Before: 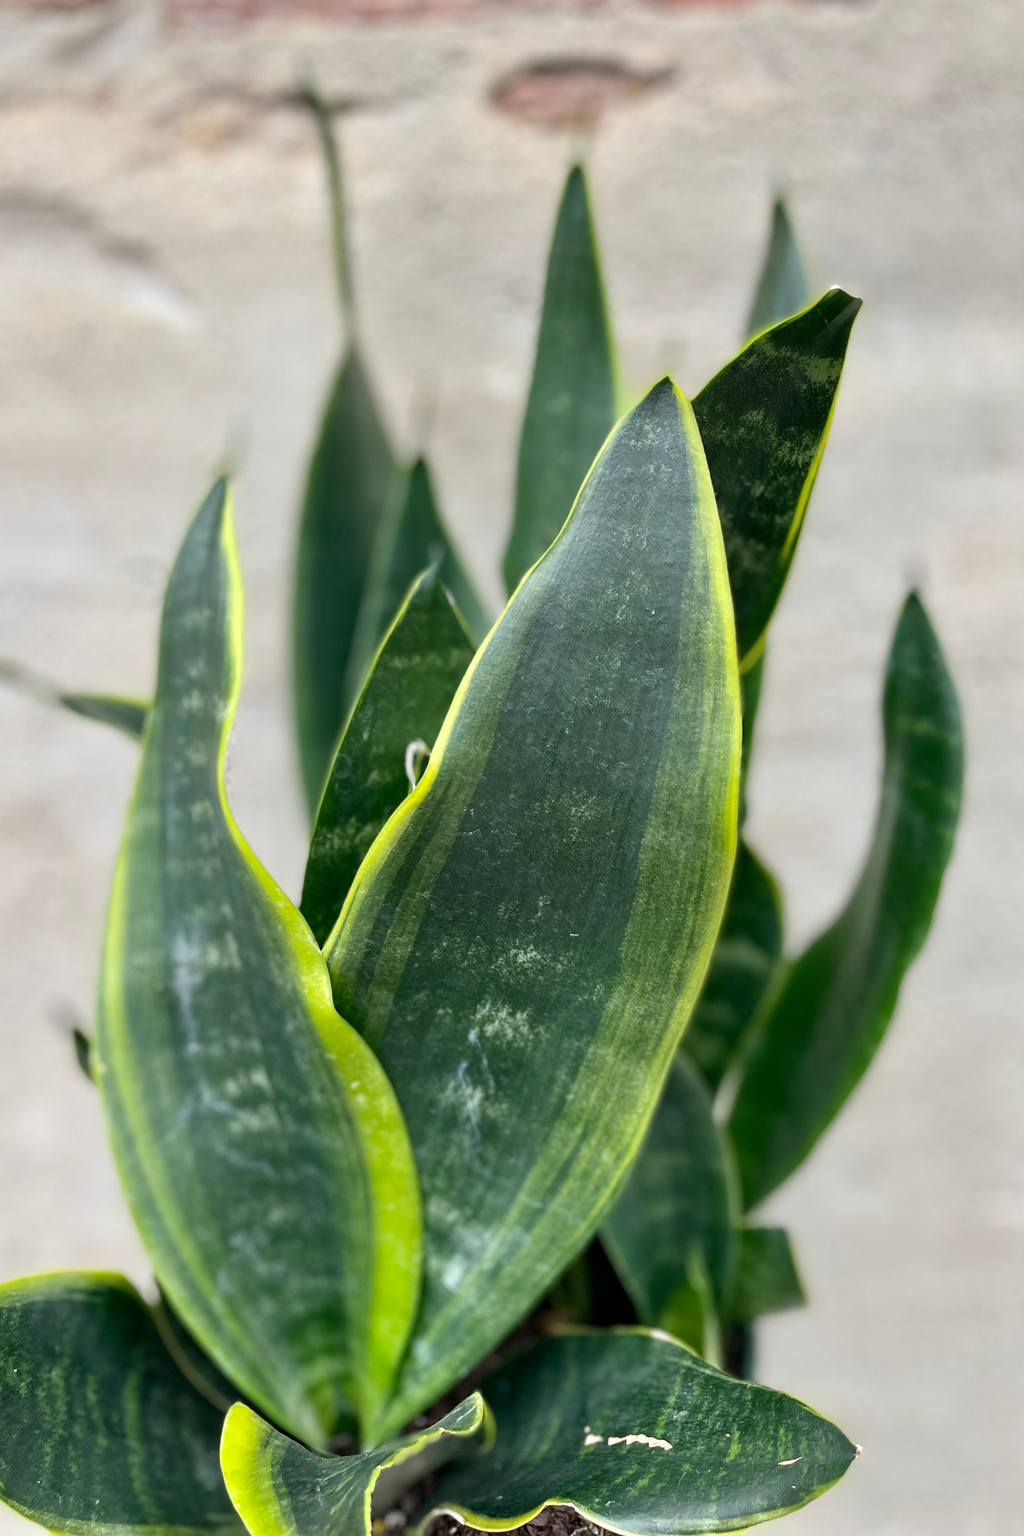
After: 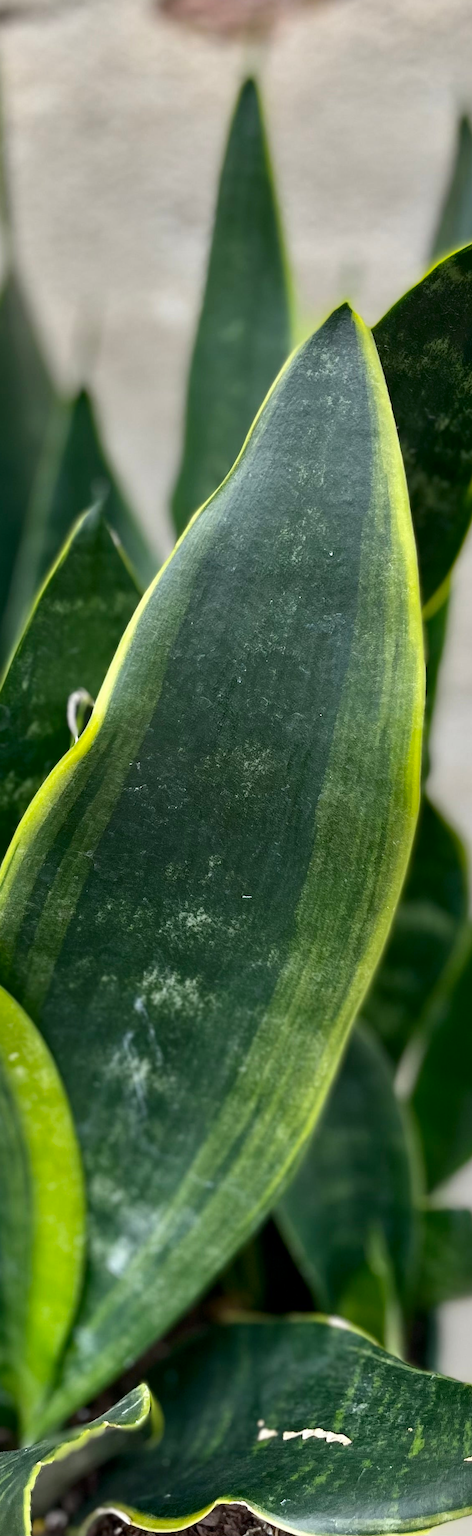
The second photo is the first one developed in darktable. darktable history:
crop: left 33.452%, top 6.025%, right 23.155%
contrast brightness saturation: brightness -0.09
white balance: emerald 1
